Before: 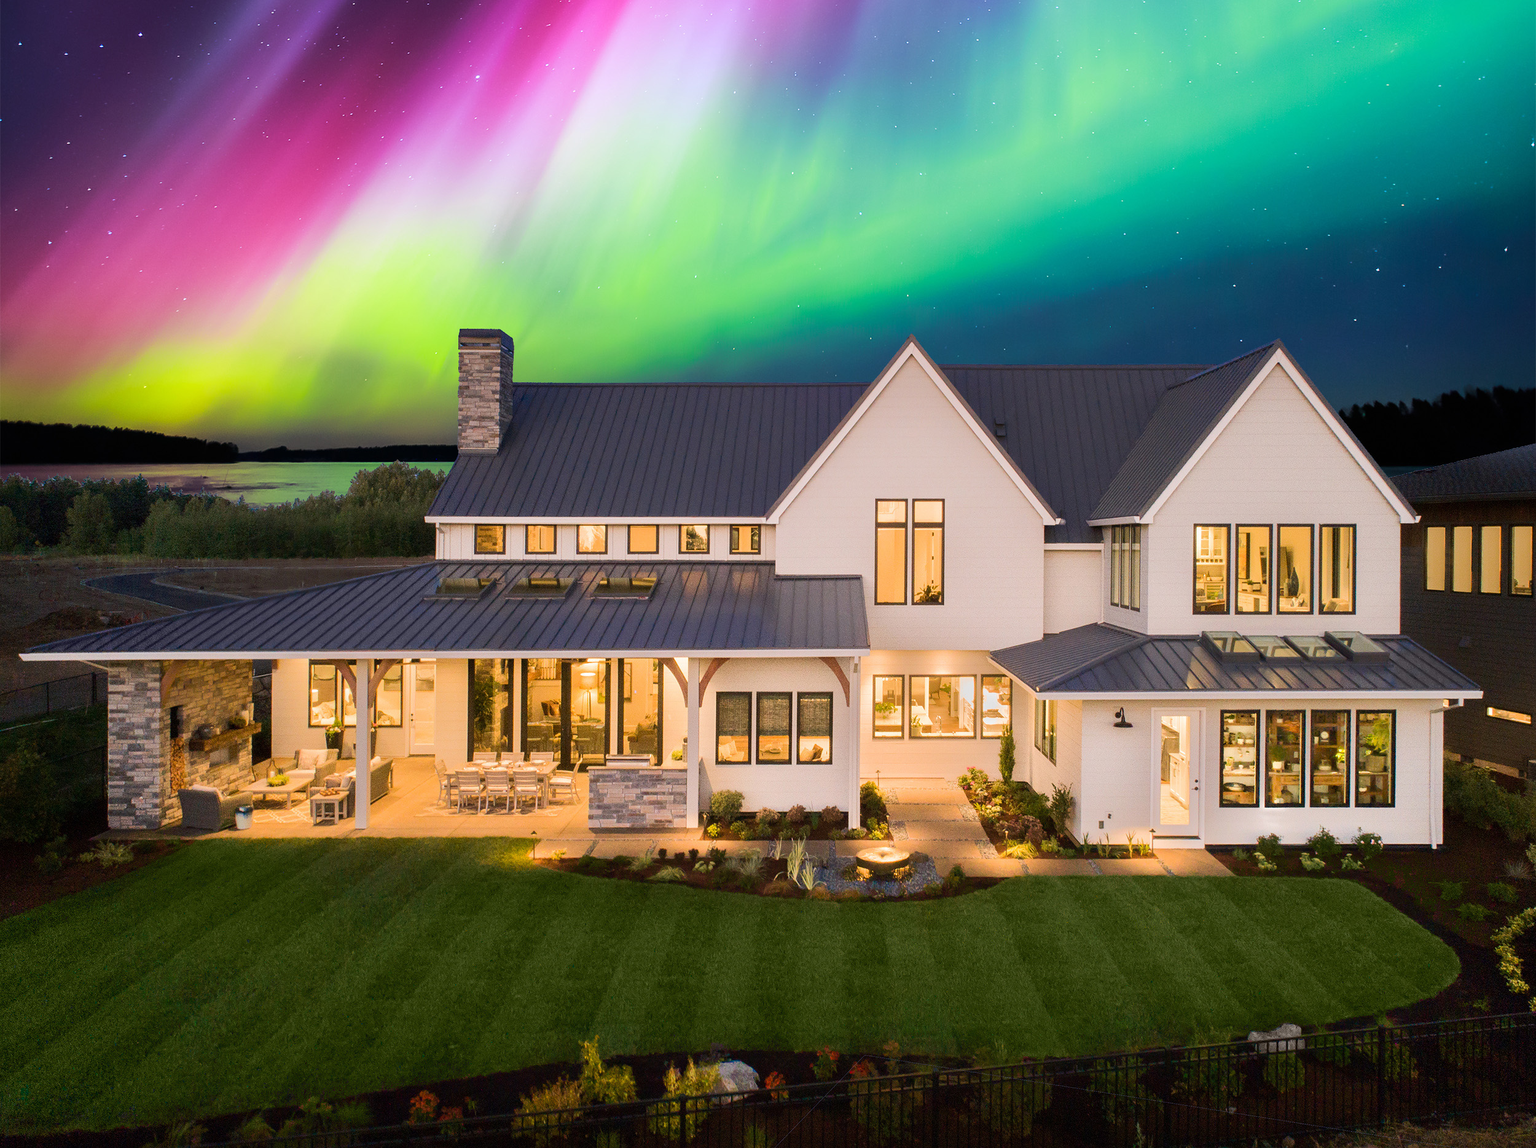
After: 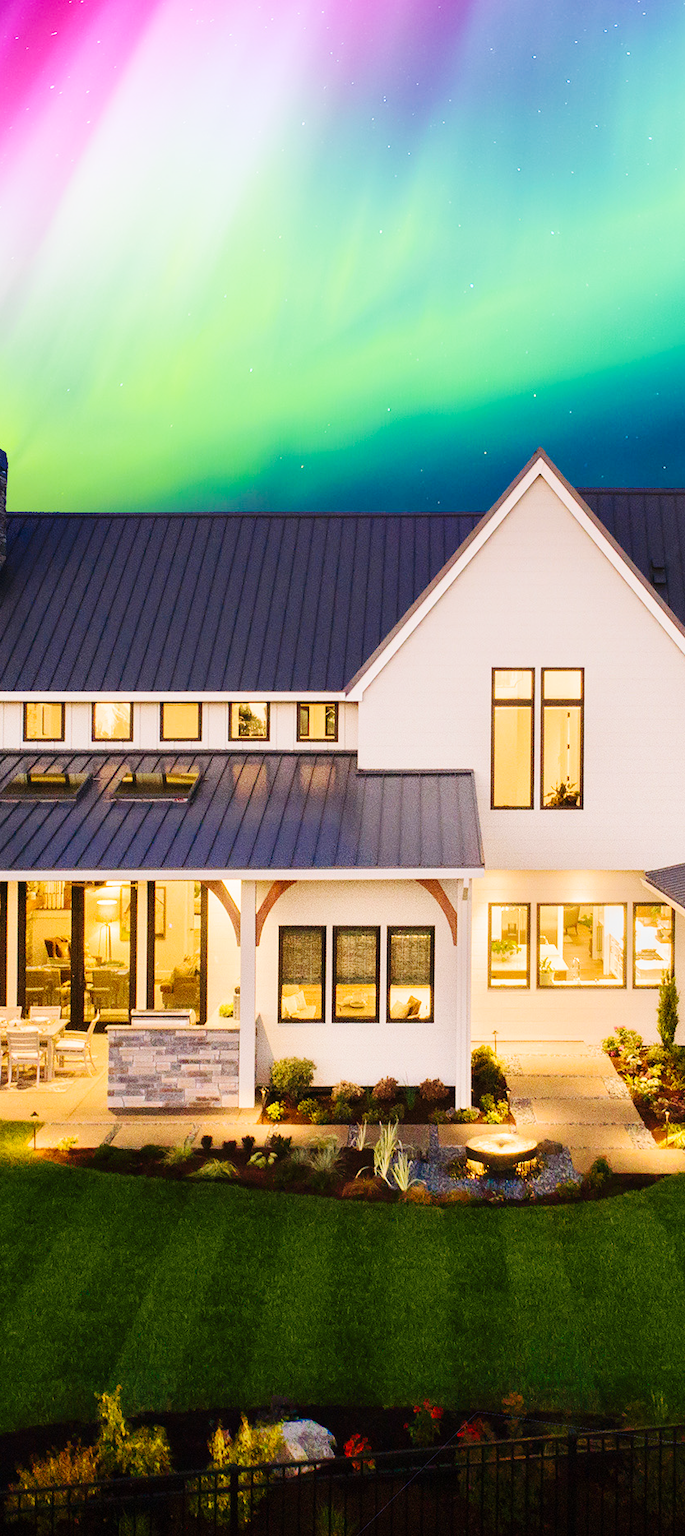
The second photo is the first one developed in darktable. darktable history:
base curve: curves: ch0 [(0, 0) (0.036, 0.025) (0.121, 0.166) (0.206, 0.329) (0.605, 0.79) (1, 1)], preserve colors none
crop: left 33.107%, right 33.519%
